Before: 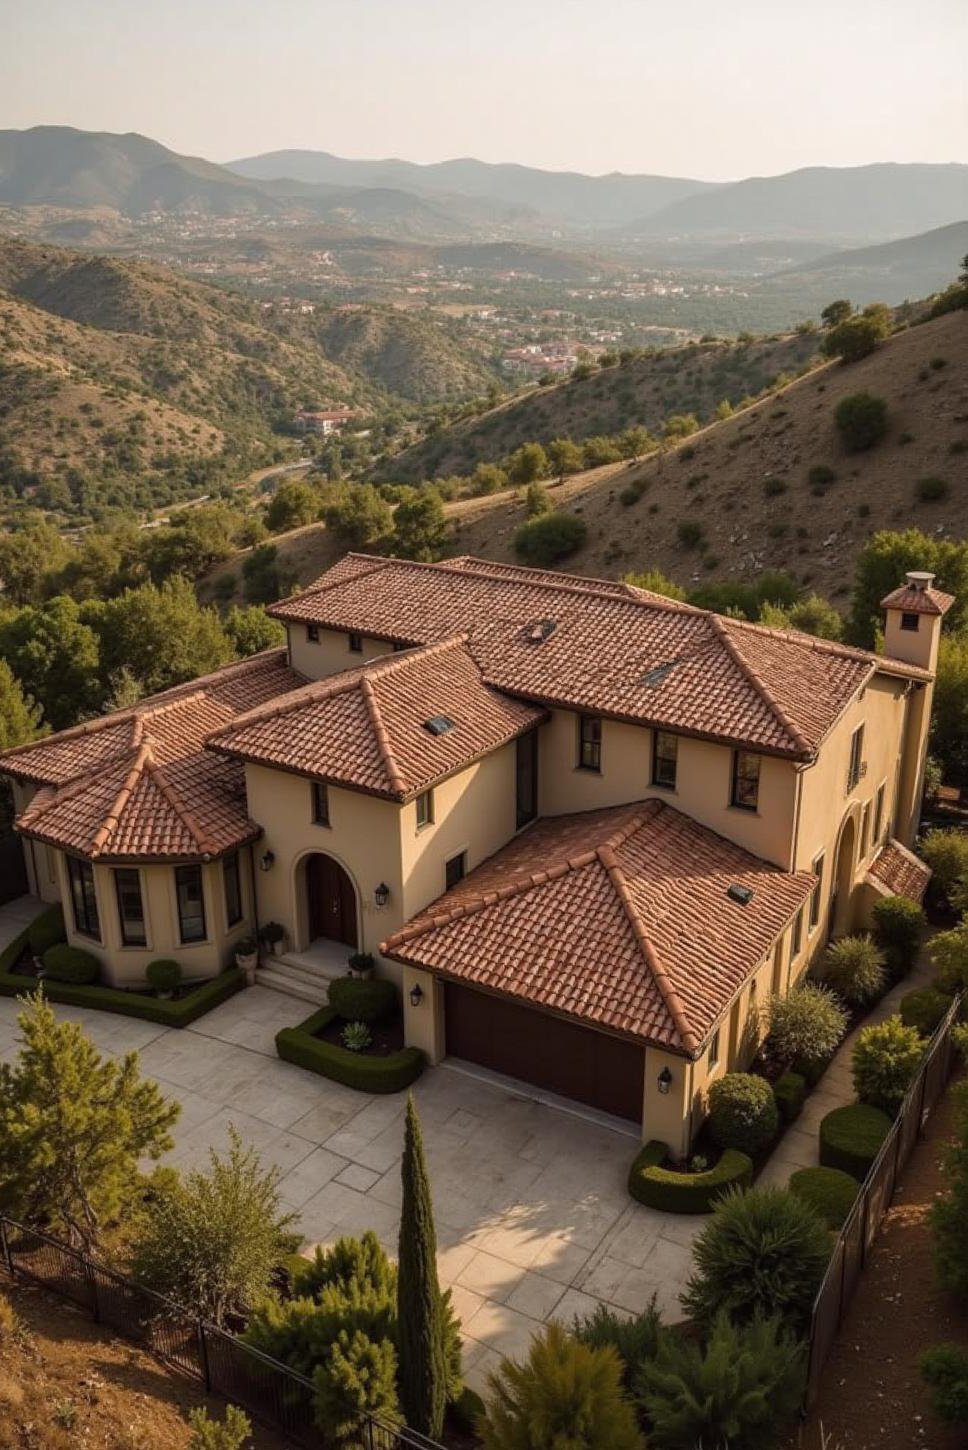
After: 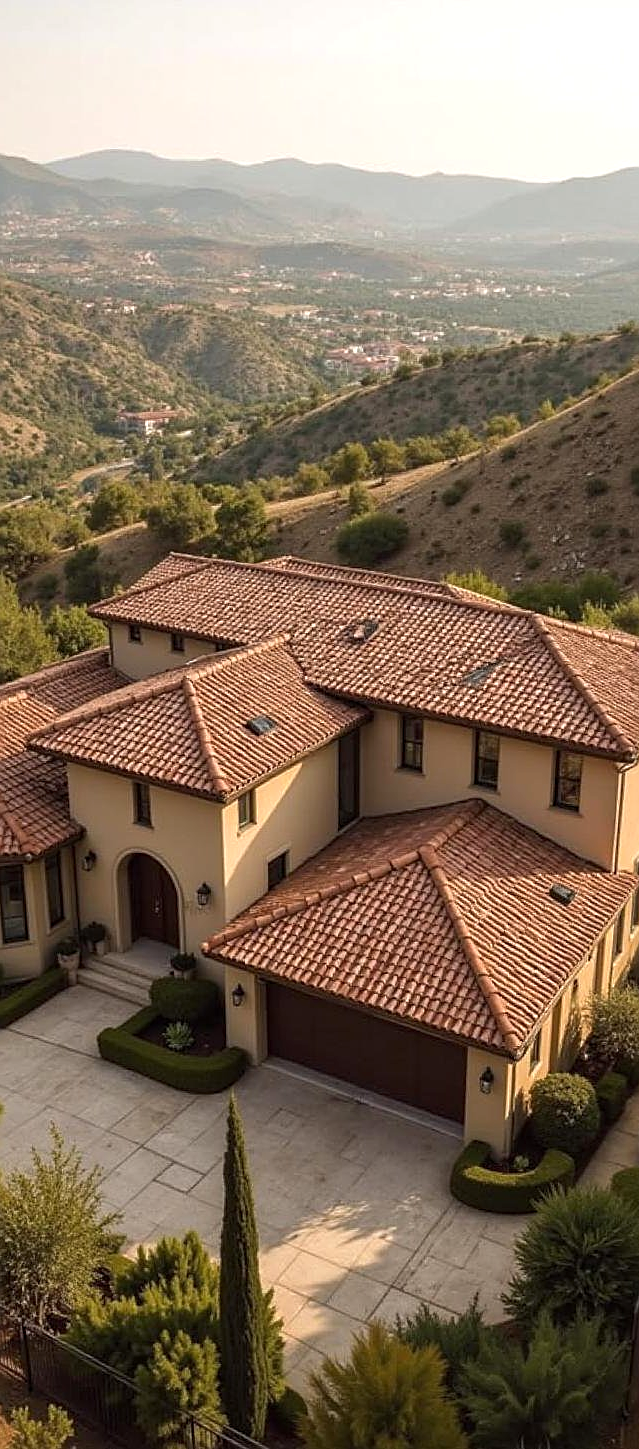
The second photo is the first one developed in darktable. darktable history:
exposure: exposure 0.29 EV, compensate highlight preservation false
crop and rotate: left 18.442%, right 15.508%
sharpen: on, module defaults
